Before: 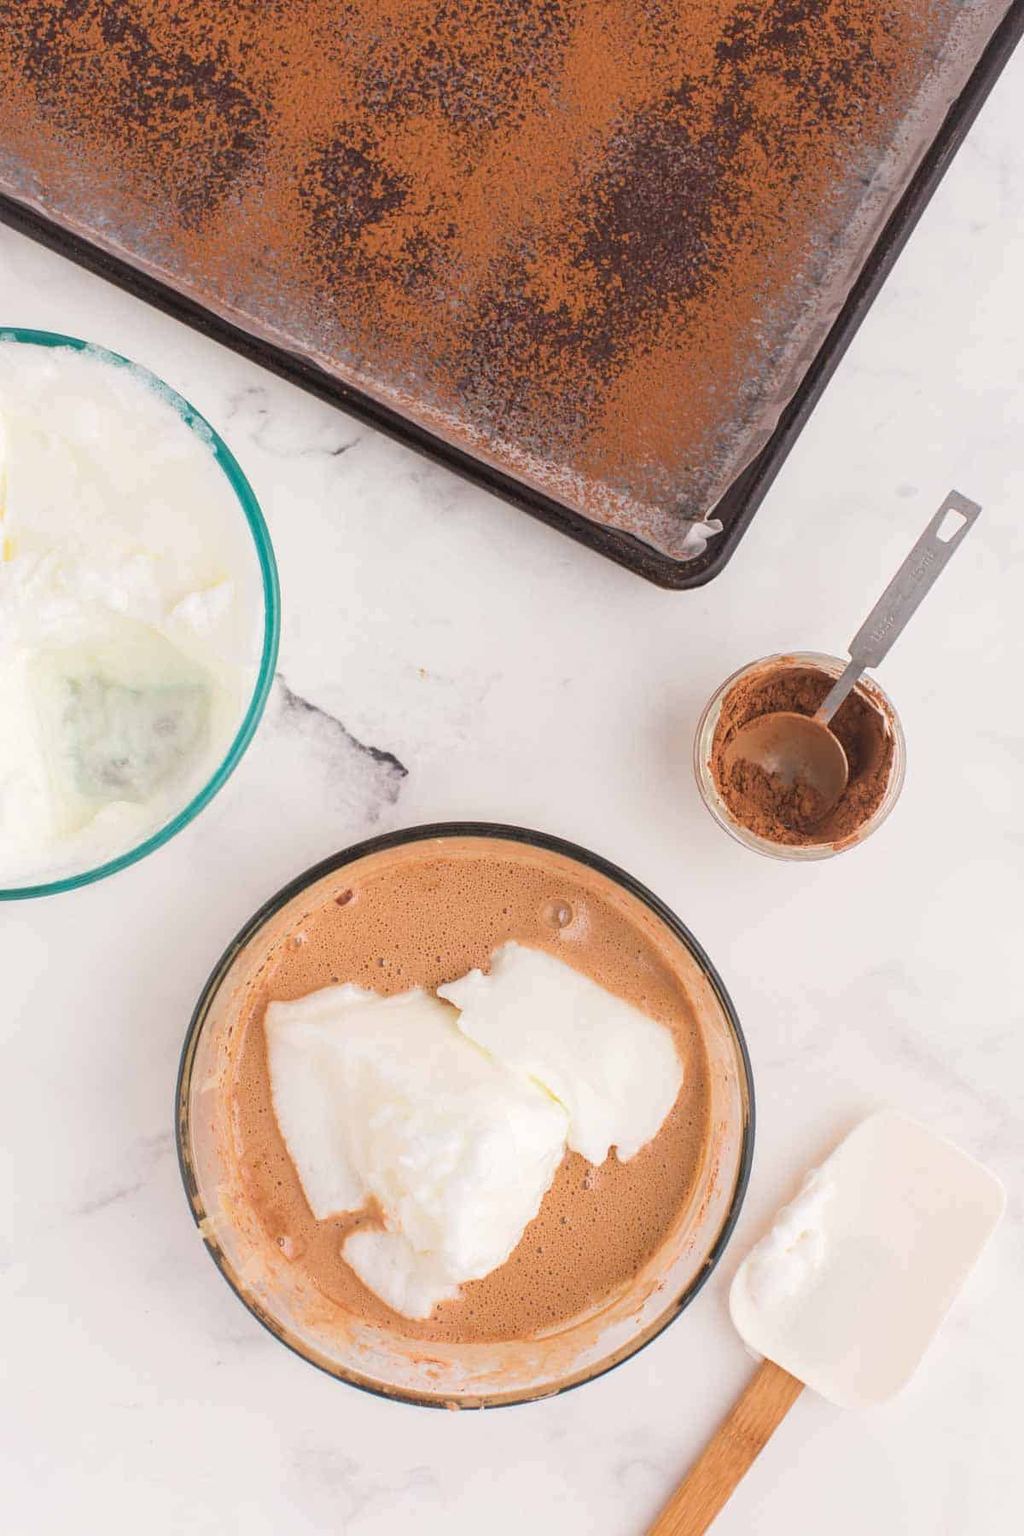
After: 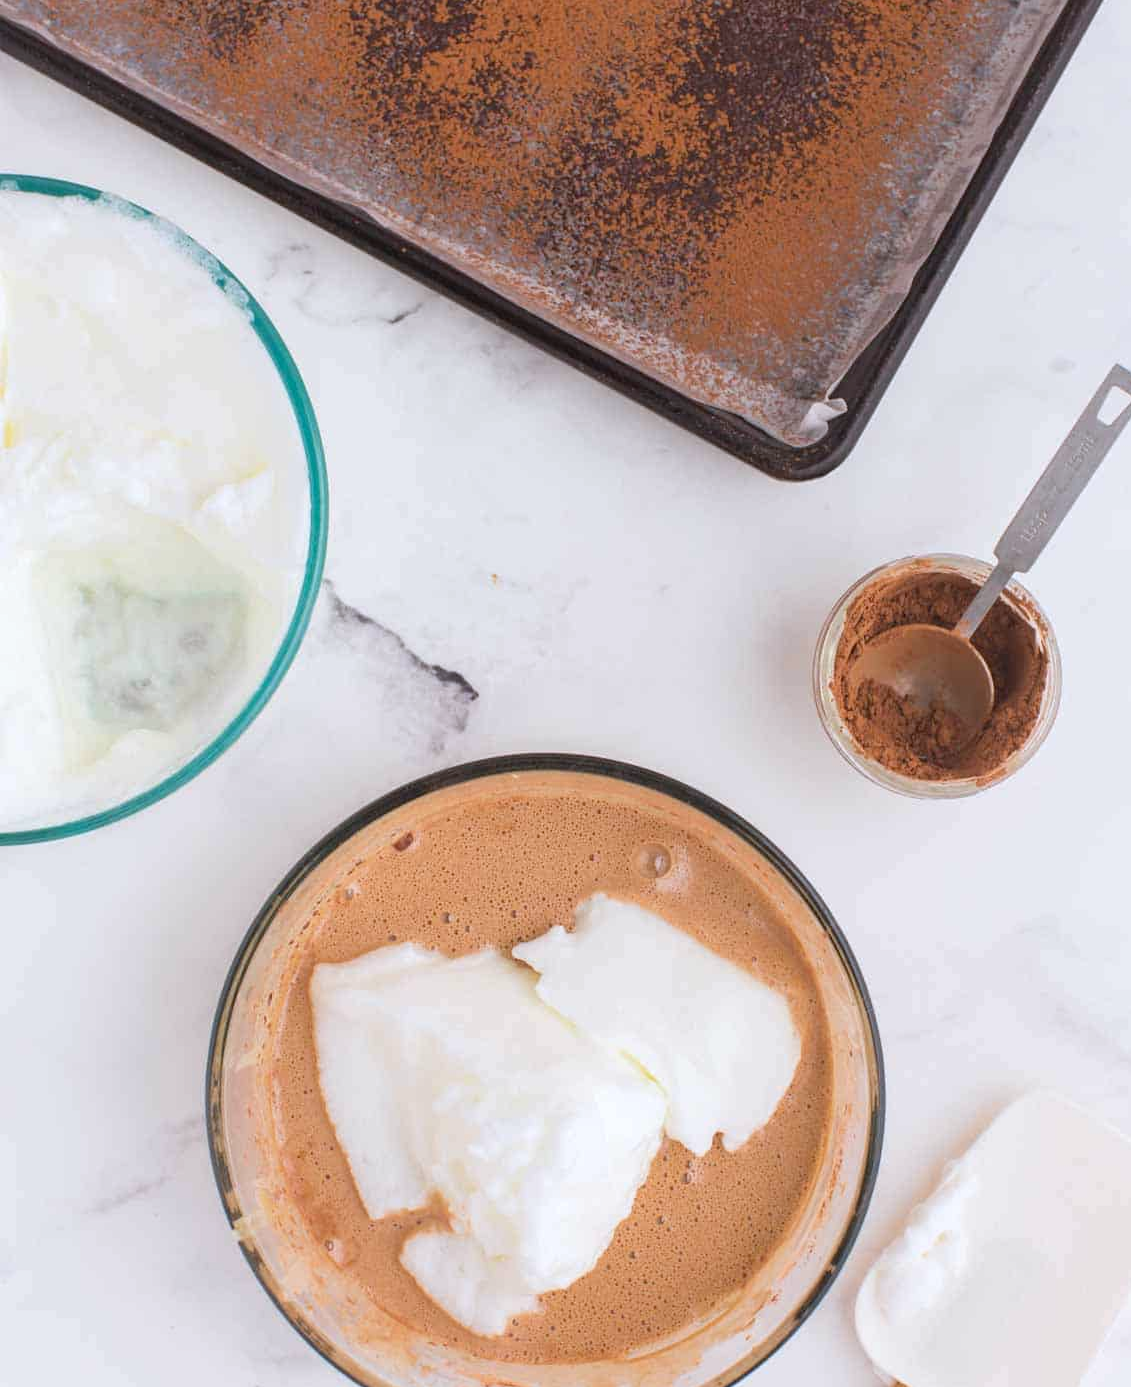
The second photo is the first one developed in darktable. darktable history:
white balance: red 0.967, blue 1.049
exposure: exposure -0.048 EV, compensate highlight preservation false
levels: levels [0, 0.492, 0.984]
crop and rotate: angle 0.03°, top 11.643%, right 5.651%, bottom 11.189%
